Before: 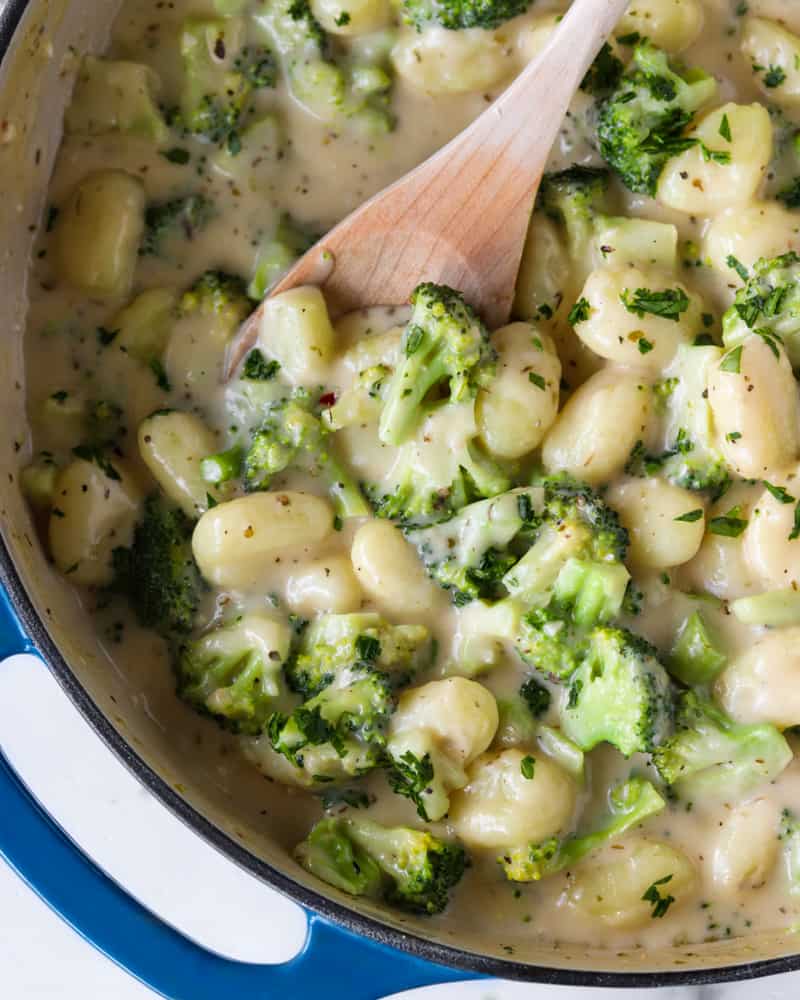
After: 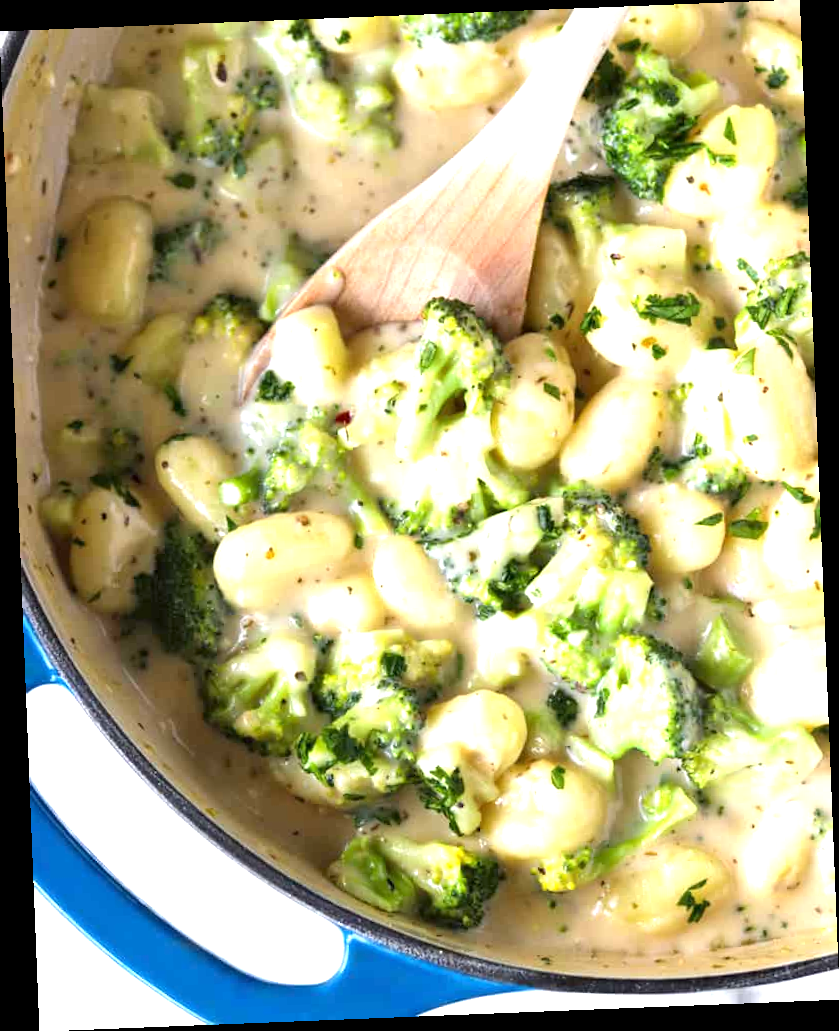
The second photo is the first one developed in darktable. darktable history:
rotate and perspective: rotation -2.29°, automatic cropping off
exposure: exposure 1.16 EV, compensate exposure bias true, compensate highlight preservation false
